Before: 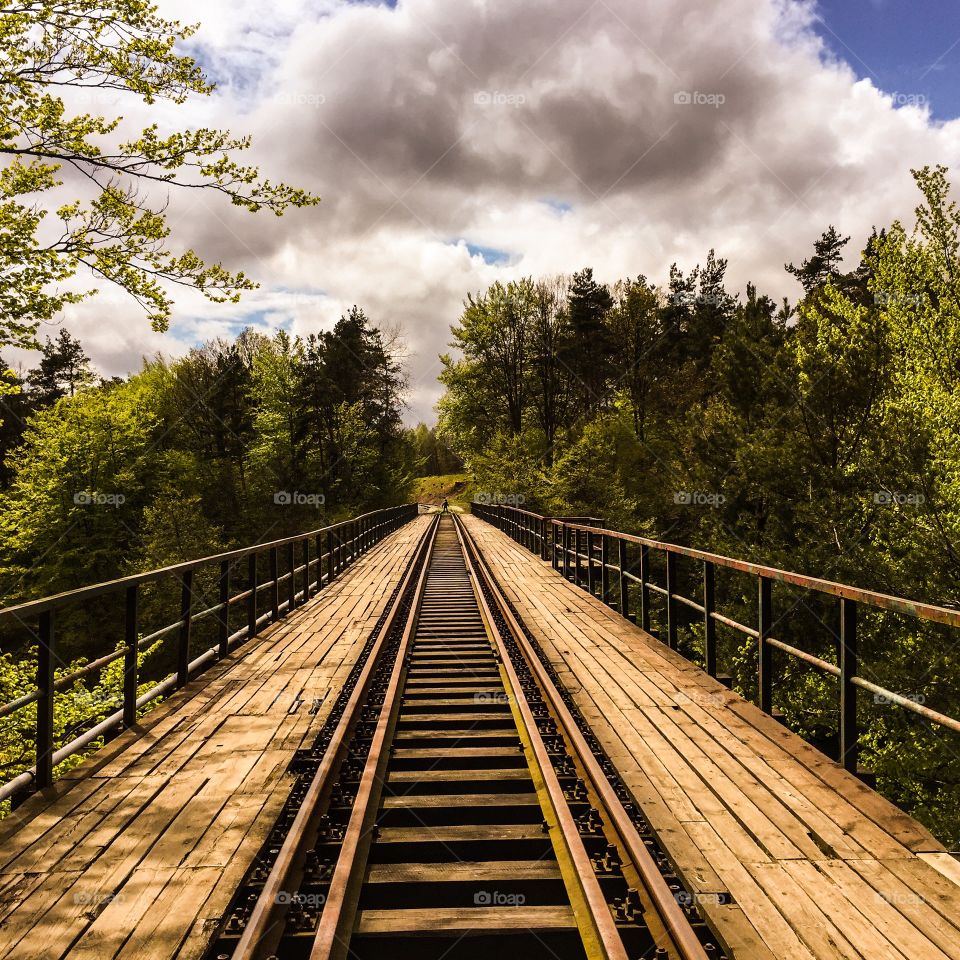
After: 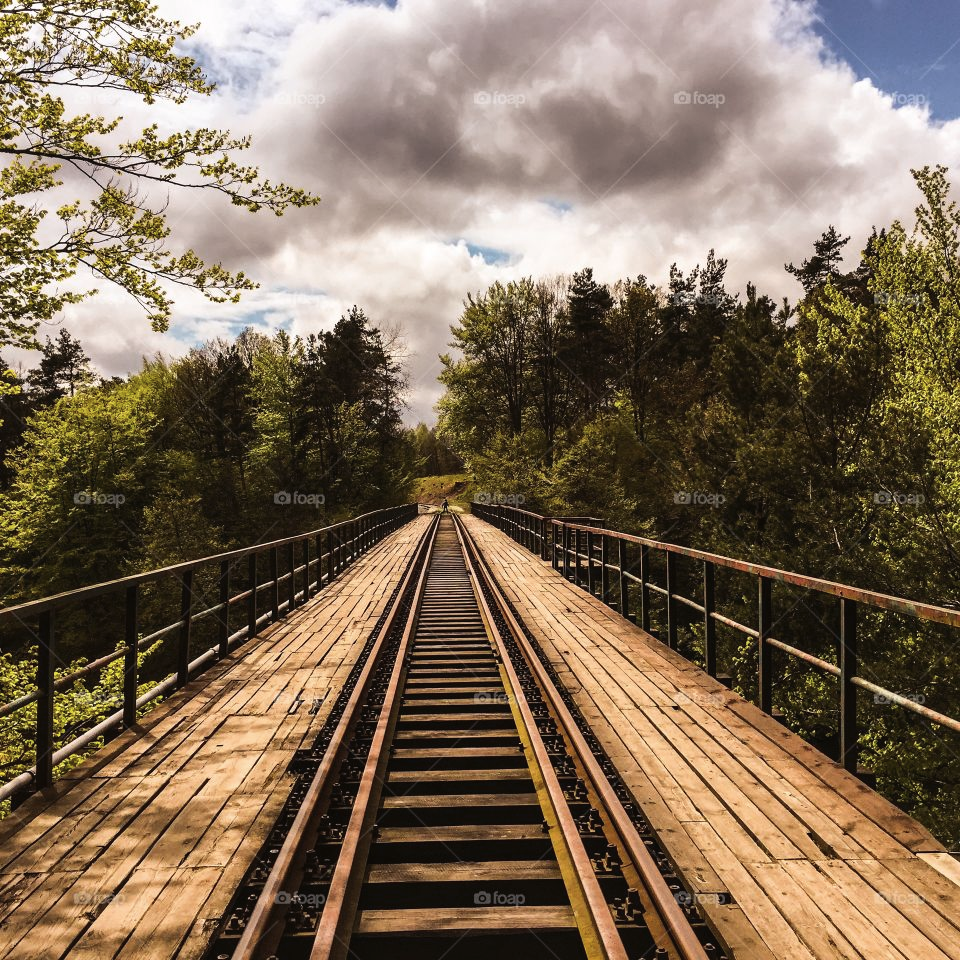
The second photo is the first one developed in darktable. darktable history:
tone curve: curves: ch0 [(0, 0) (0.003, 0.003) (0.011, 0.011) (0.025, 0.025) (0.044, 0.045) (0.069, 0.07) (0.1, 0.1) (0.136, 0.137) (0.177, 0.179) (0.224, 0.226) (0.277, 0.279) (0.335, 0.338) (0.399, 0.402) (0.468, 0.472) (0.543, 0.547) (0.623, 0.628) (0.709, 0.715) (0.801, 0.807) (0.898, 0.902) (1, 1)], preserve colors none
color look up table: target L [73.97, 66.93, 50.37, 35.54, 200, 100, 64.86, 62.8, 56.5, 48.76, 30.95, 55.09, 52.31, 40.57, 27.52, 85.69, 76.37, 67.14, 65.31, 51.49, 47.7, 48.41, 29.24, 15.35, 0 ×25], target a [-2.562, -18.27, -31.55, -9.987, 0.005, 0, 10.25, 14.15, 27.13, 40.09, 9.941, 2.951, 37.88, 1.76, 14.98, -1.047, -1.985, -22.79, -2.397, -21.44, -1.744, -6.124, -1.57, -0.769, 0 ×25], target b [55.82, 39.48, 22.56, 13.01, -0.003, 0.001, 50.34, 8.677, 42.27, 12.86, 7.878, -20.47, -12.28, -36.46, -15.21, -1.567, -2.531, -5.307, -2.923, -22.95, -2.735, -20.83, -2.523, -1.15, 0 ×25], num patches 24
